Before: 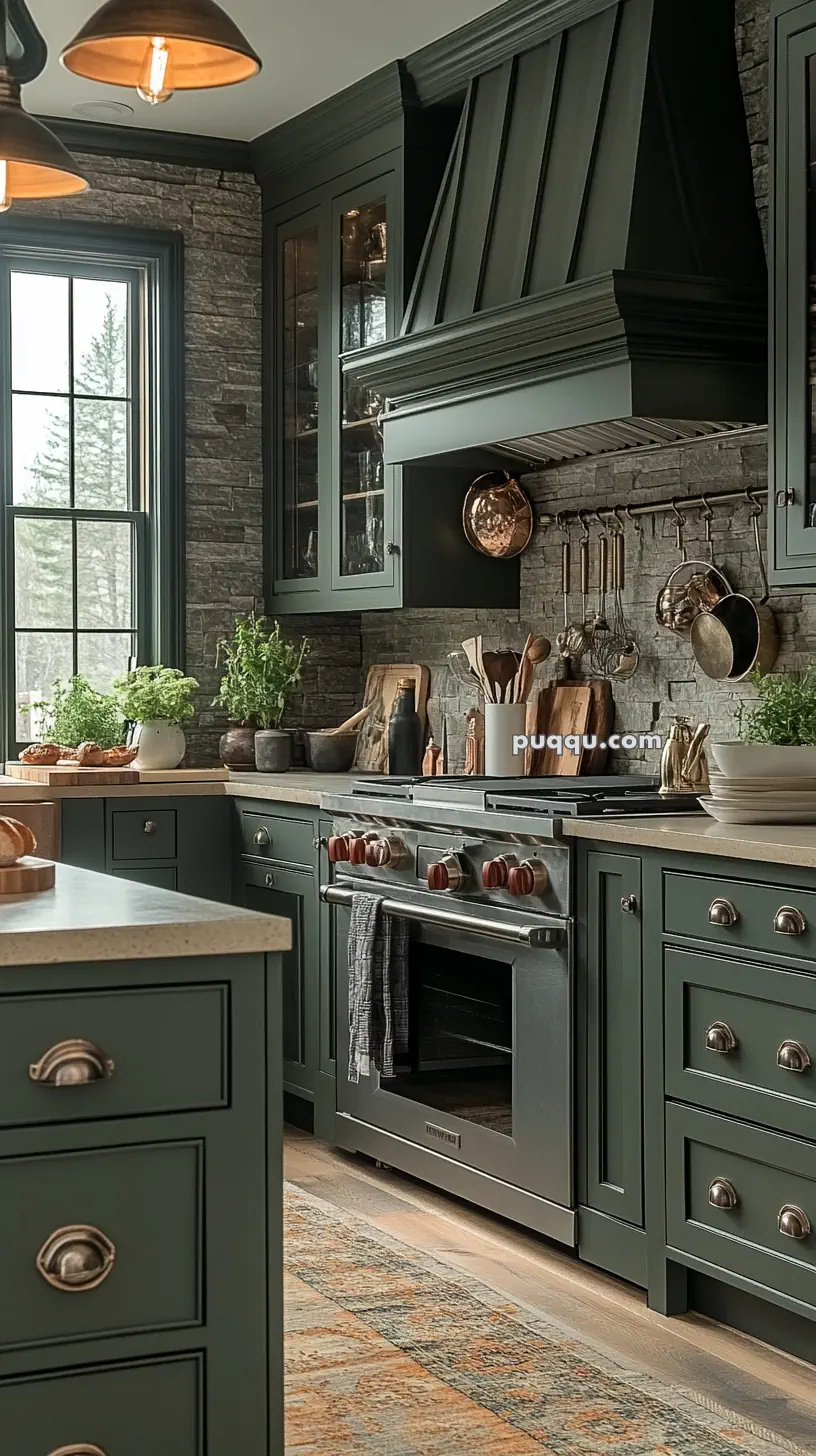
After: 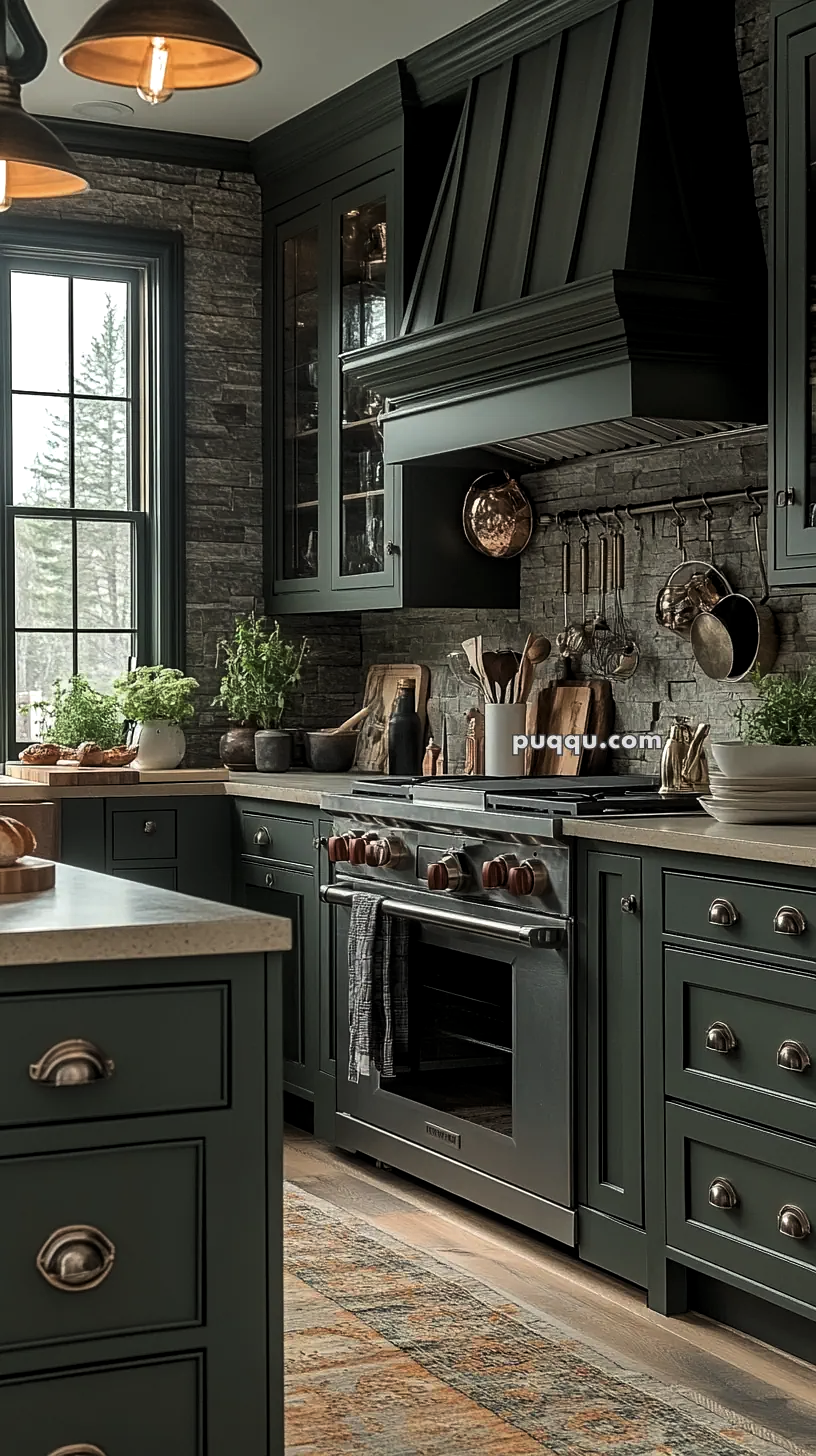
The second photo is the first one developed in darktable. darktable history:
levels: black 3.77%, levels [0.029, 0.545, 0.971]
